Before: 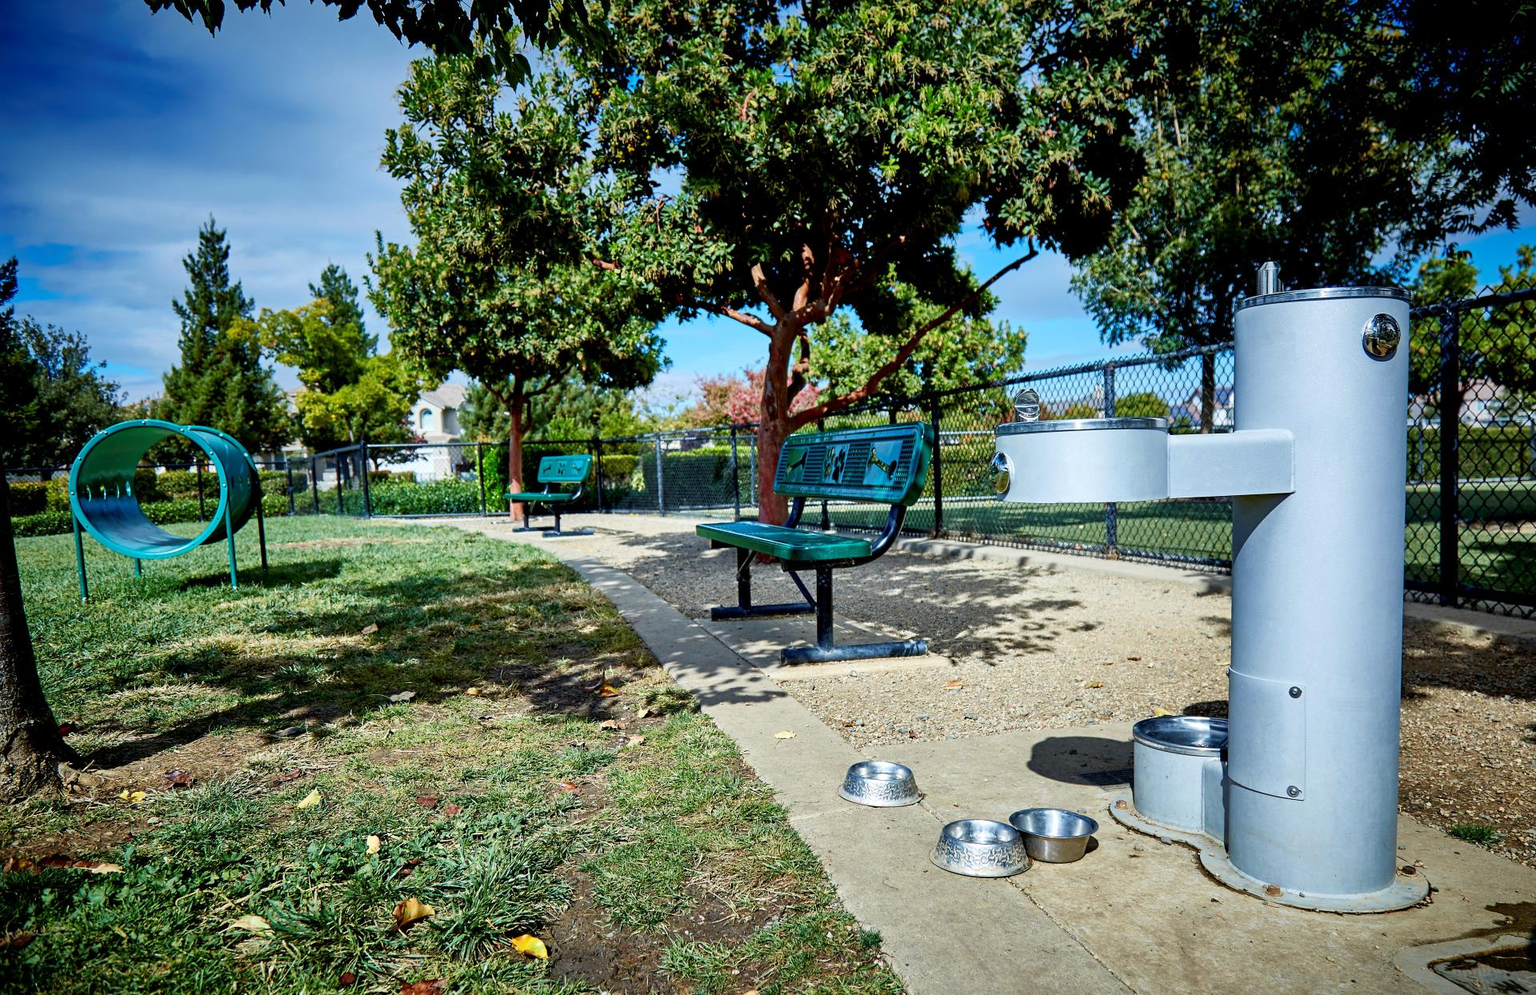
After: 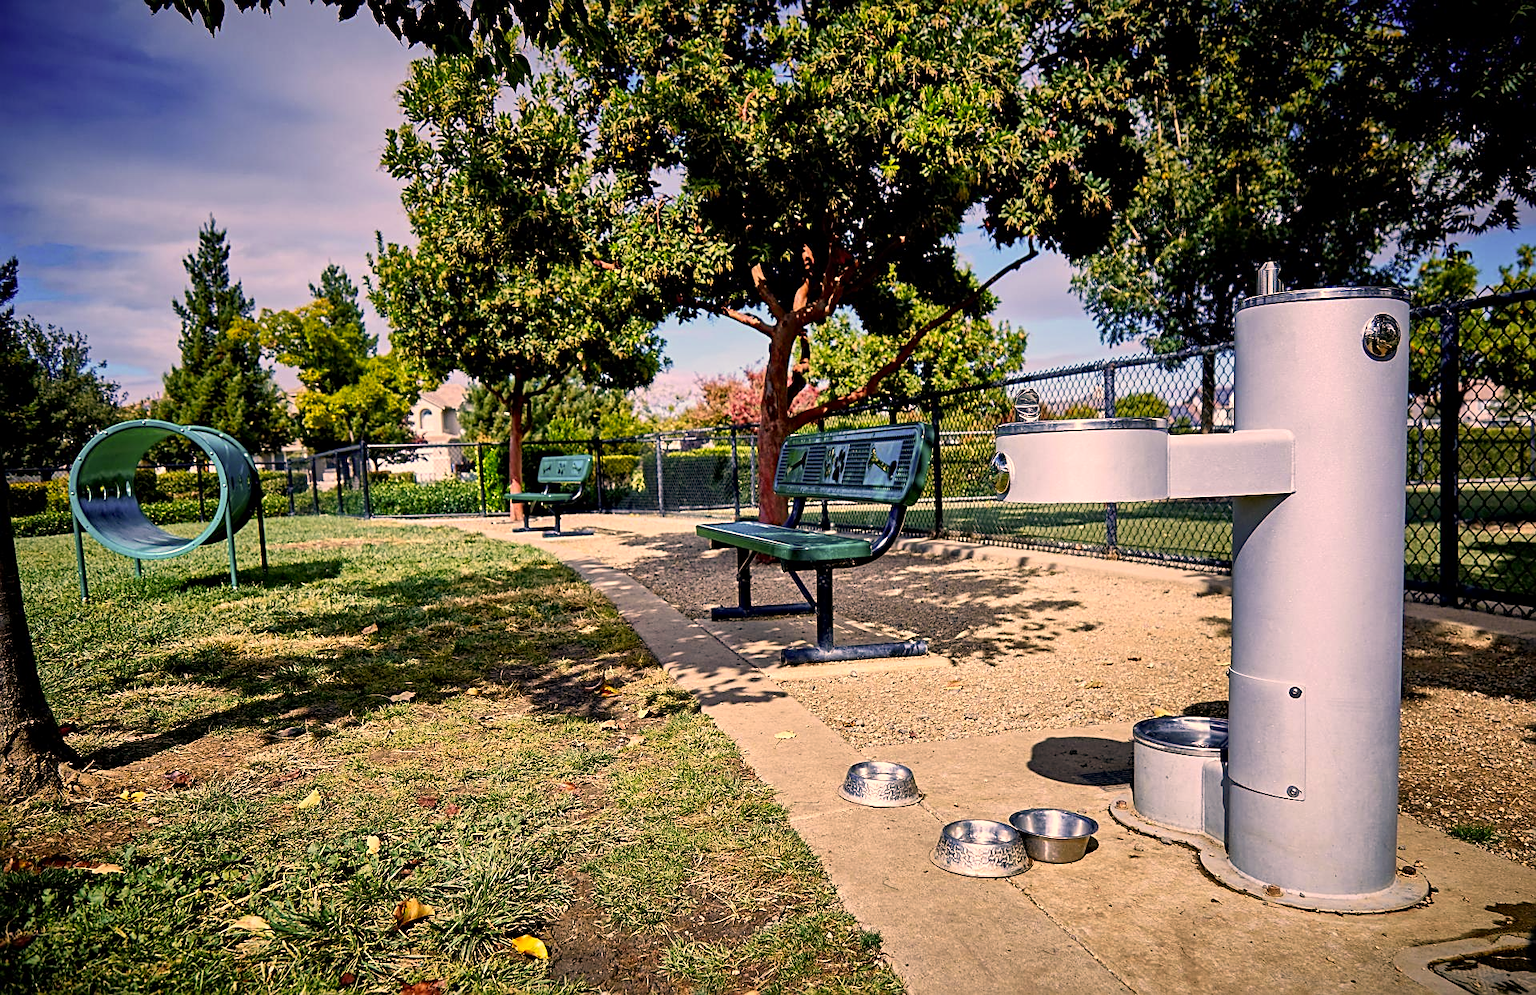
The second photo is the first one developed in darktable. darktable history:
local contrast: mode bilateral grid, contrast 28, coarseness 15, detail 115%, midtone range 0.2
color correction: highlights a* 21.85, highlights b* 22.11
sharpen: on, module defaults
